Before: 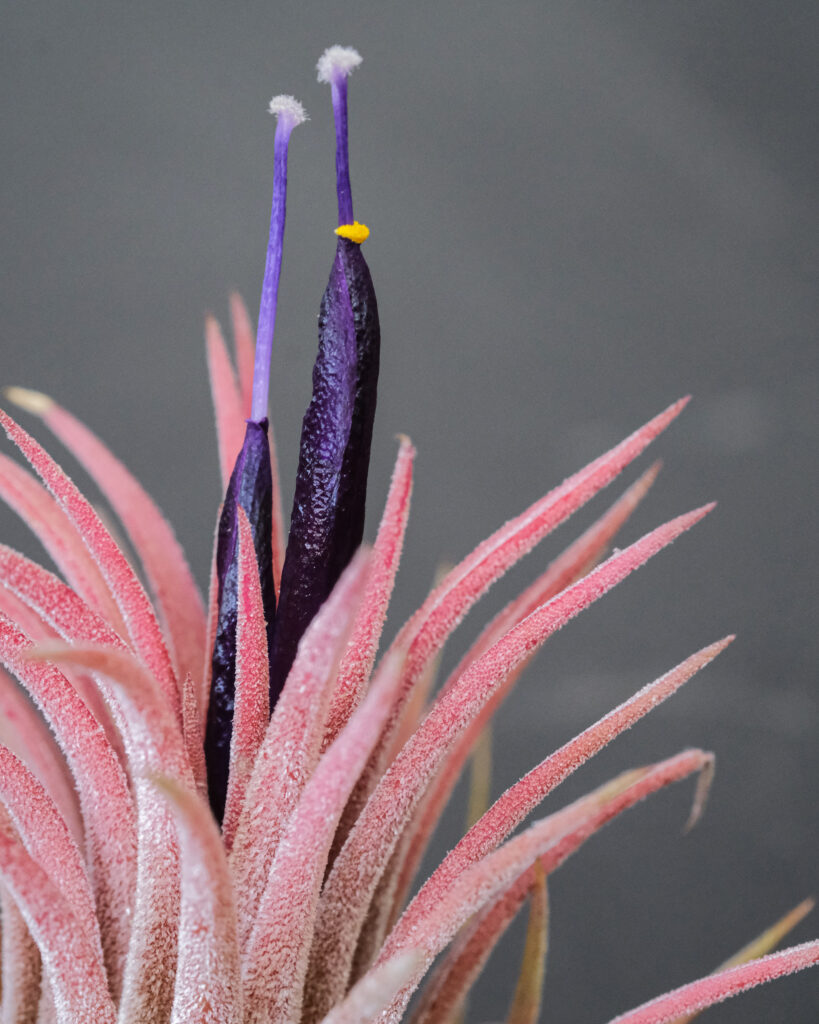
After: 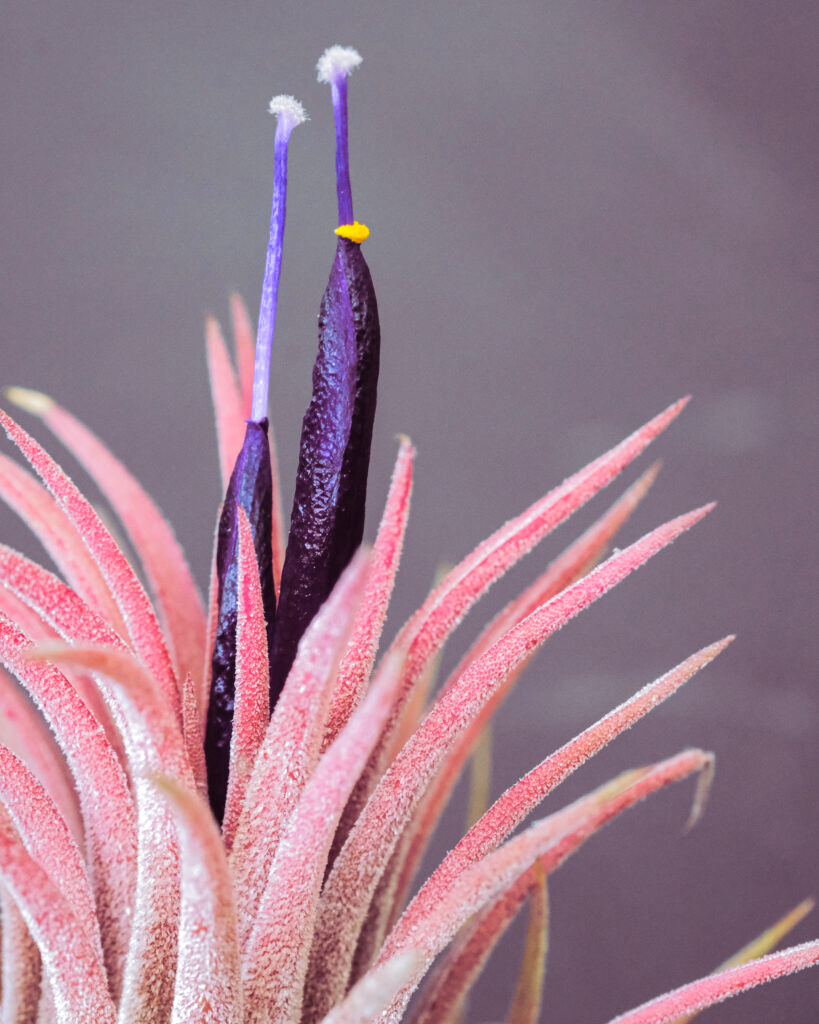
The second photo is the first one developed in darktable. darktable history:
color calibration: output colorfulness [0, 0.315, 0, 0], x 0.341, y 0.355, temperature 5166 K
white balance: red 0.967, blue 1.049
split-toning: shadows › hue 316.8°, shadows › saturation 0.47, highlights › hue 201.6°, highlights › saturation 0, balance -41.97, compress 28.01%
levels: levels [0, 0.435, 0.917]
